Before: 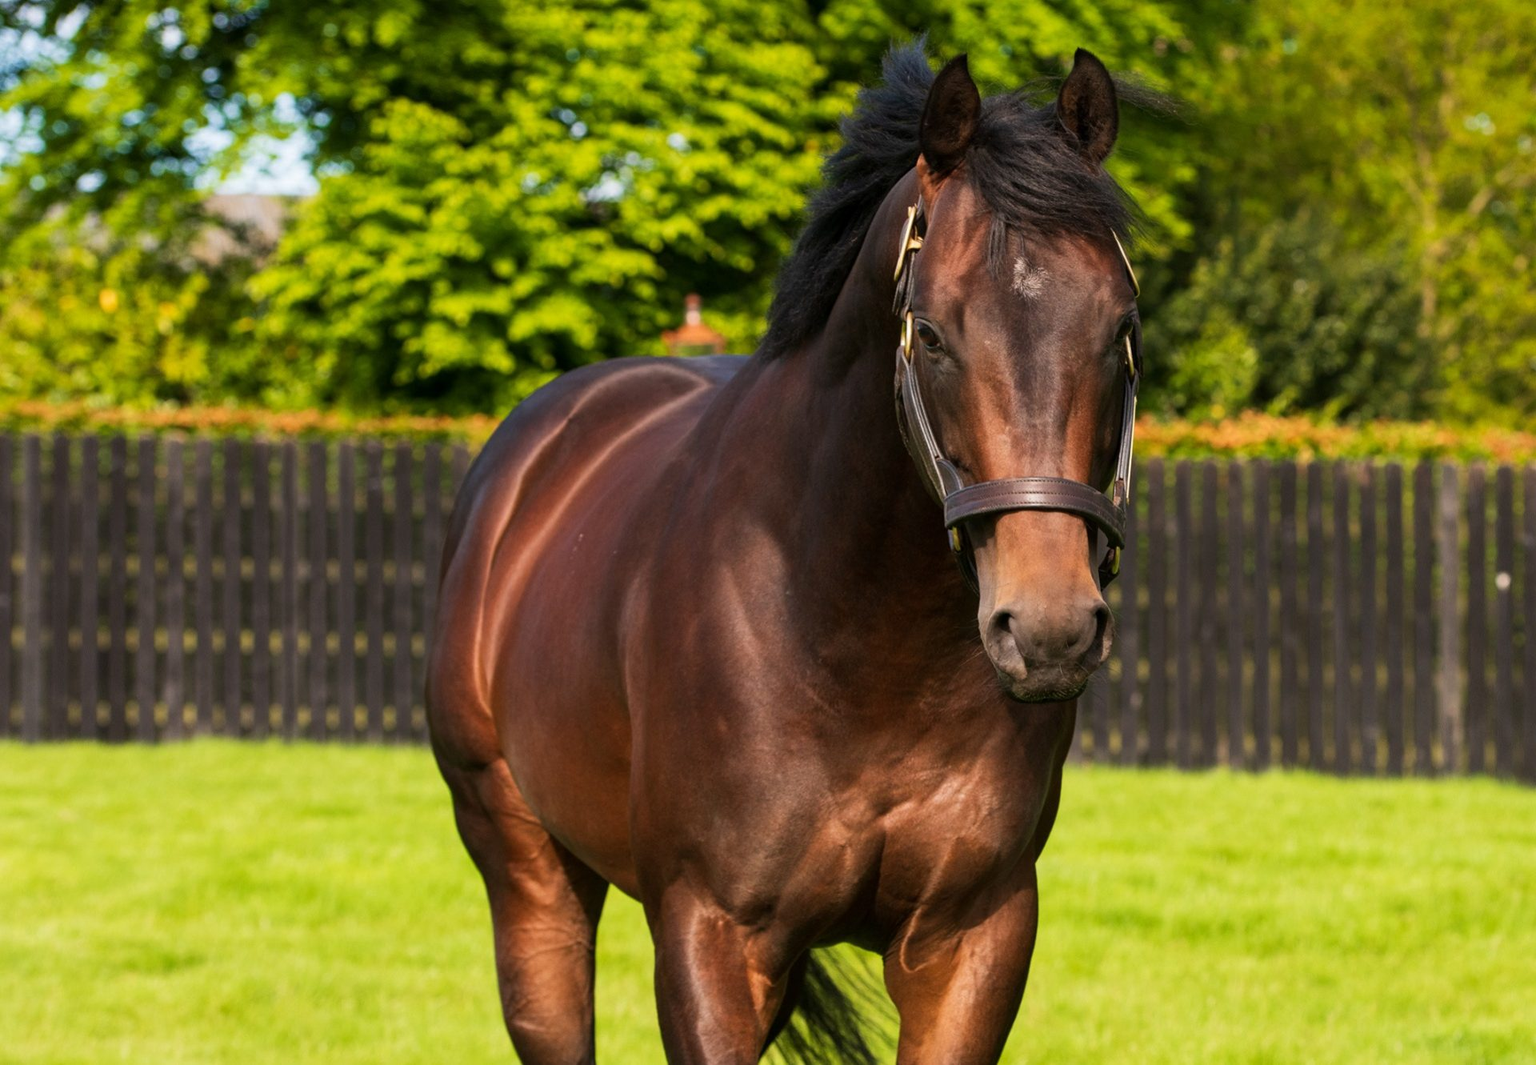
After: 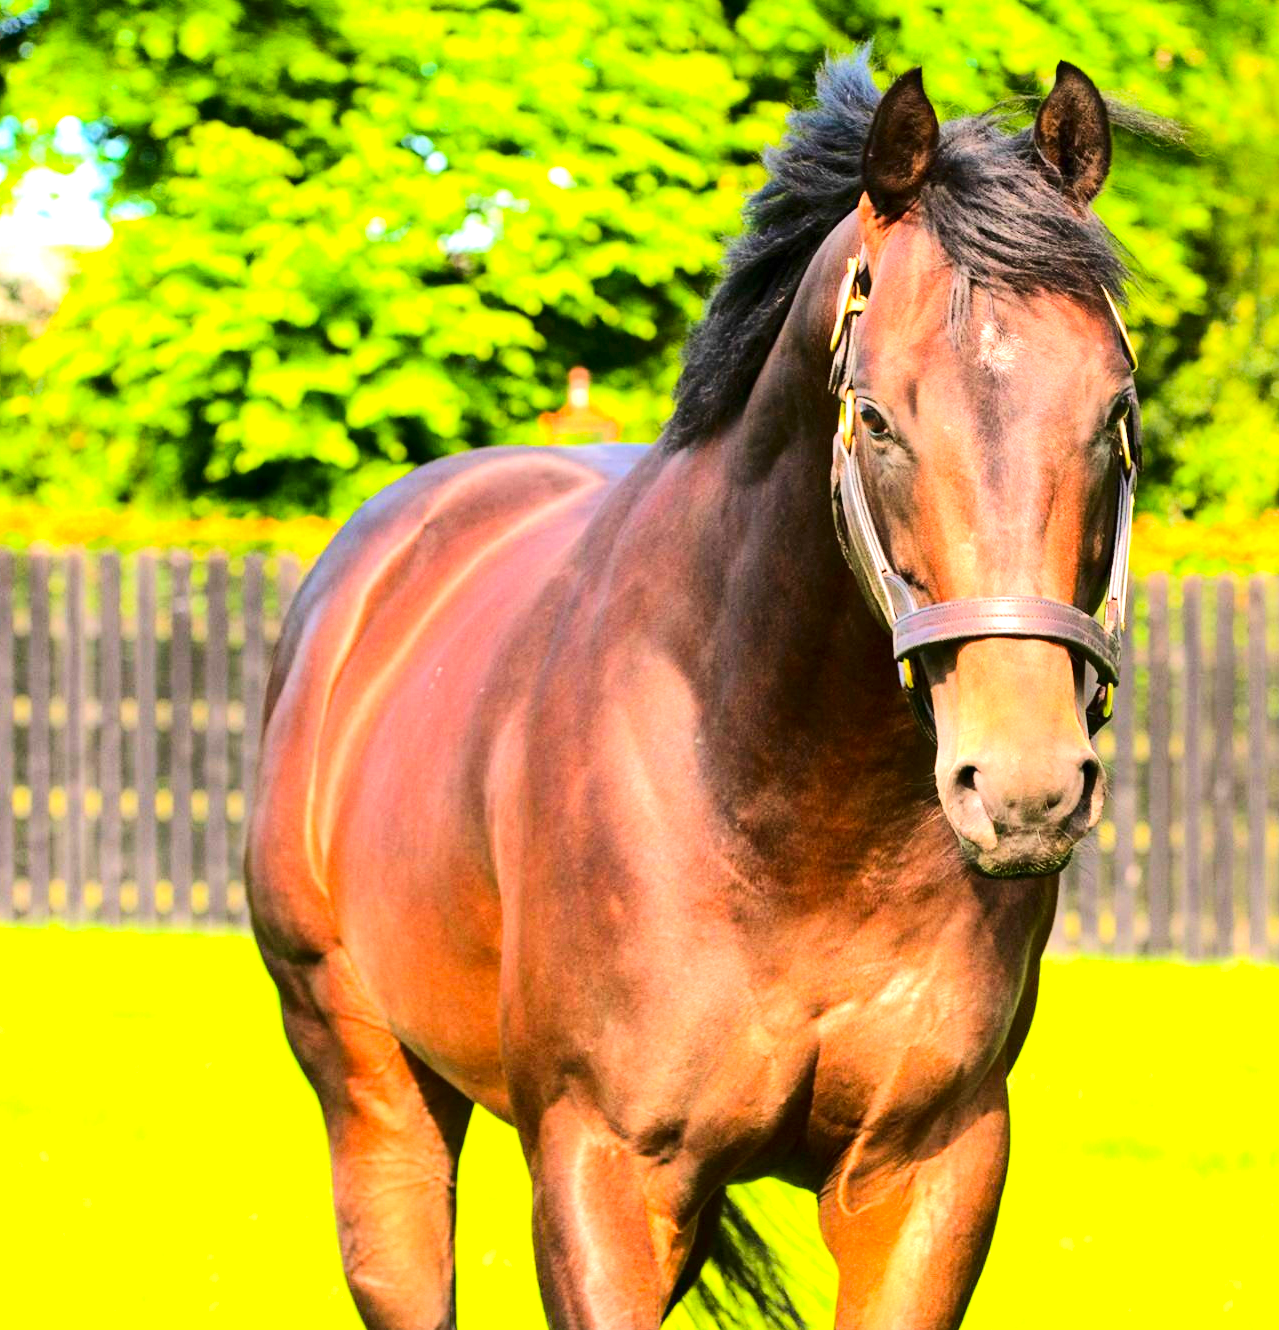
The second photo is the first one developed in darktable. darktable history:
exposure: black level correction 0, exposure 1.406 EV, compensate highlight preservation false
contrast brightness saturation: contrast 0.167, saturation 0.328
crop and rotate: left 14.96%, right 18.397%
tone equalizer: -7 EV 0.159 EV, -6 EV 0.594 EV, -5 EV 1.11 EV, -4 EV 1.34 EV, -3 EV 1.12 EV, -2 EV 0.6 EV, -1 EV 0.167 EV, edges refinement/feathering 500, mask exposure compensation -1.57 EV, preserve details no
